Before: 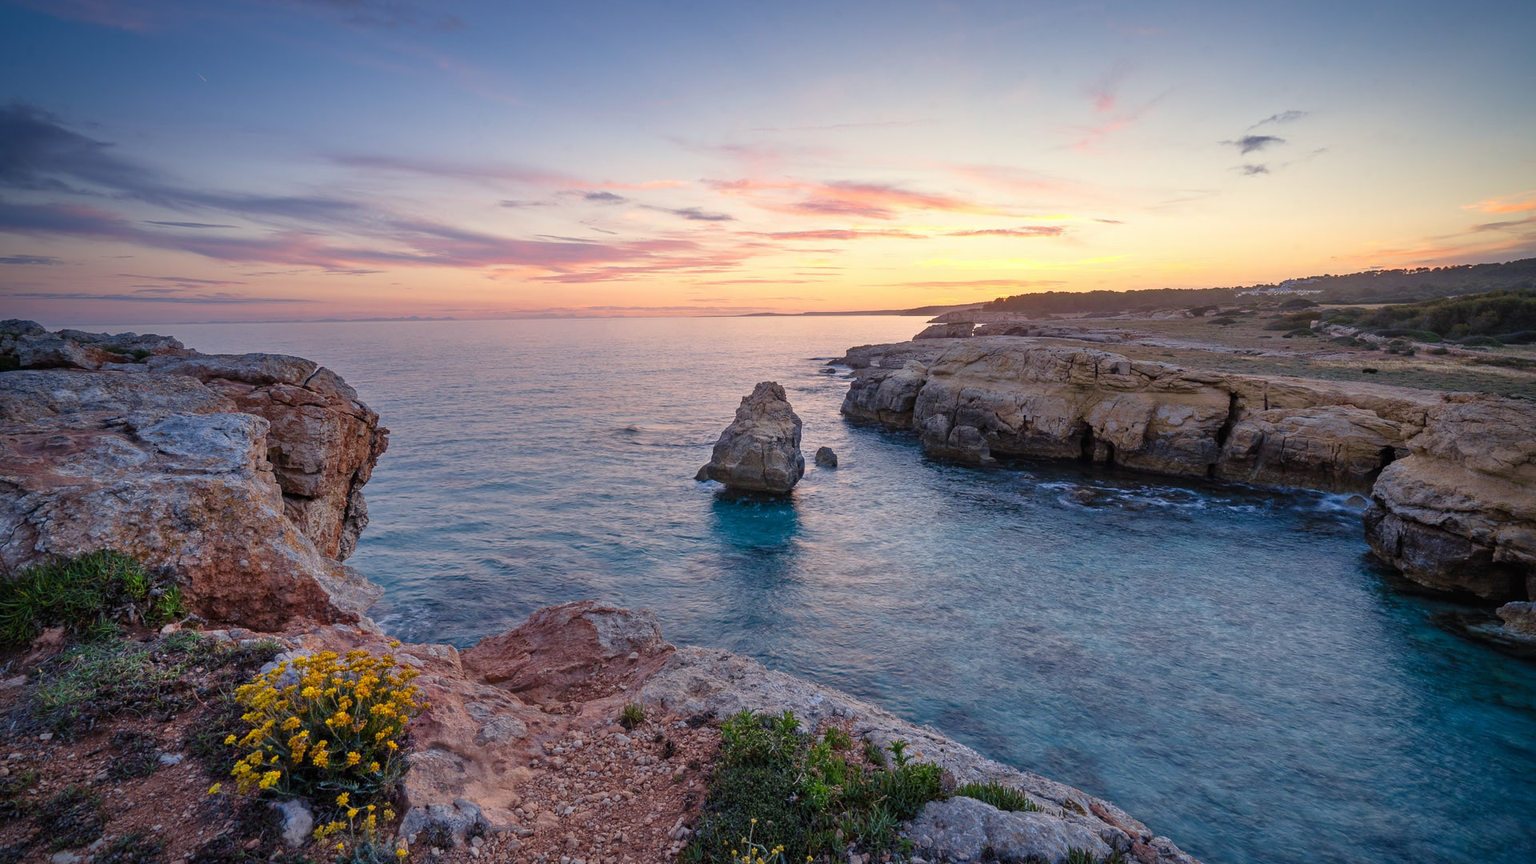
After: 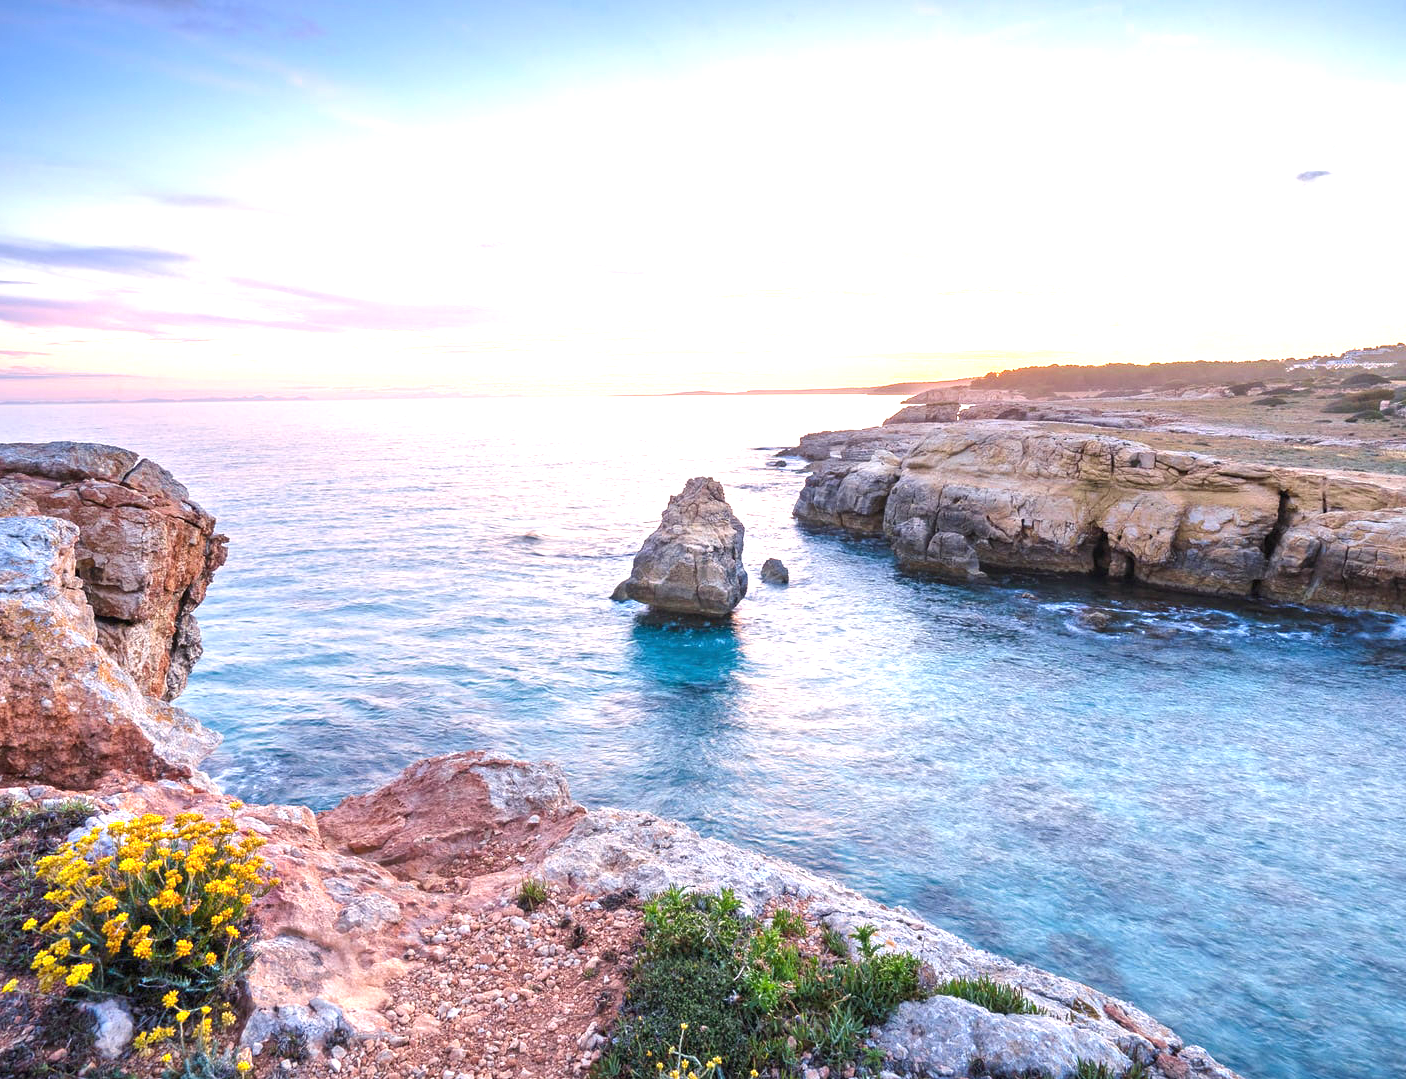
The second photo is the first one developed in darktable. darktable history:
exposure: black level correction 0, exposure 1.741 EV, compensate exposure bias true, compensate highlight preservation false
crop: left 13.443%, right 13.31%
